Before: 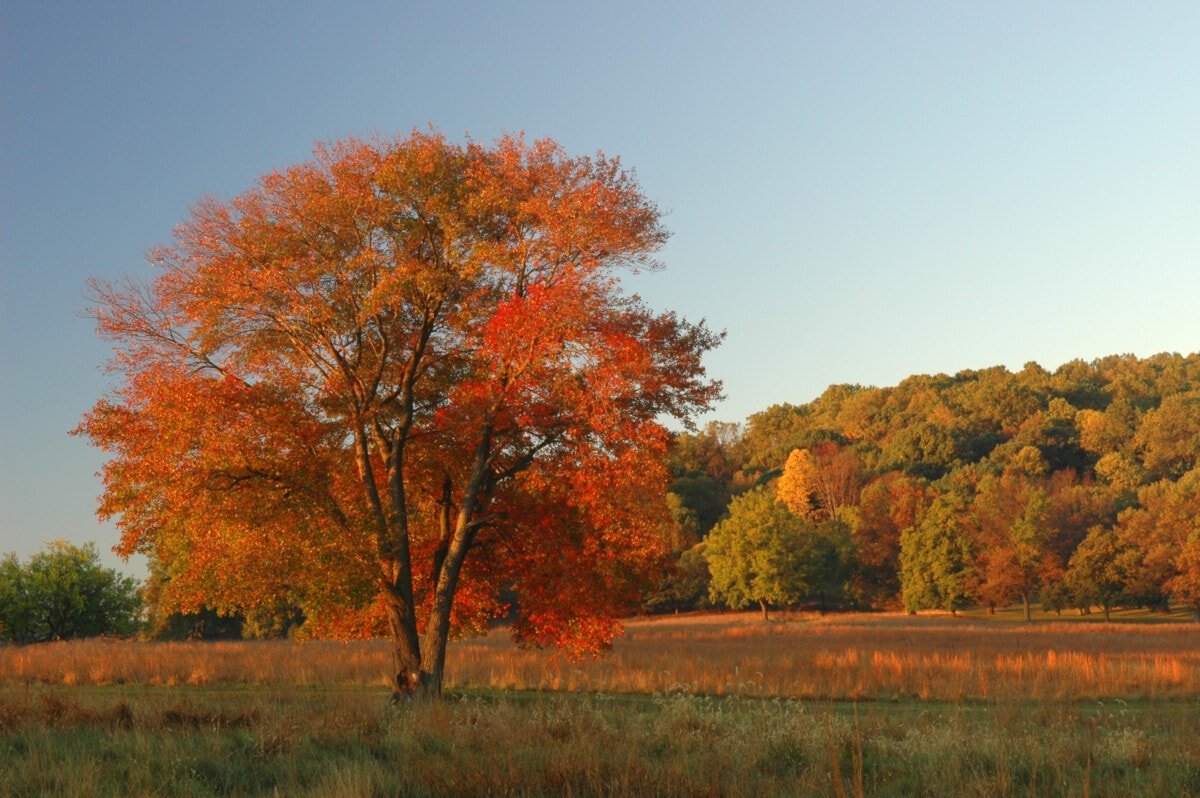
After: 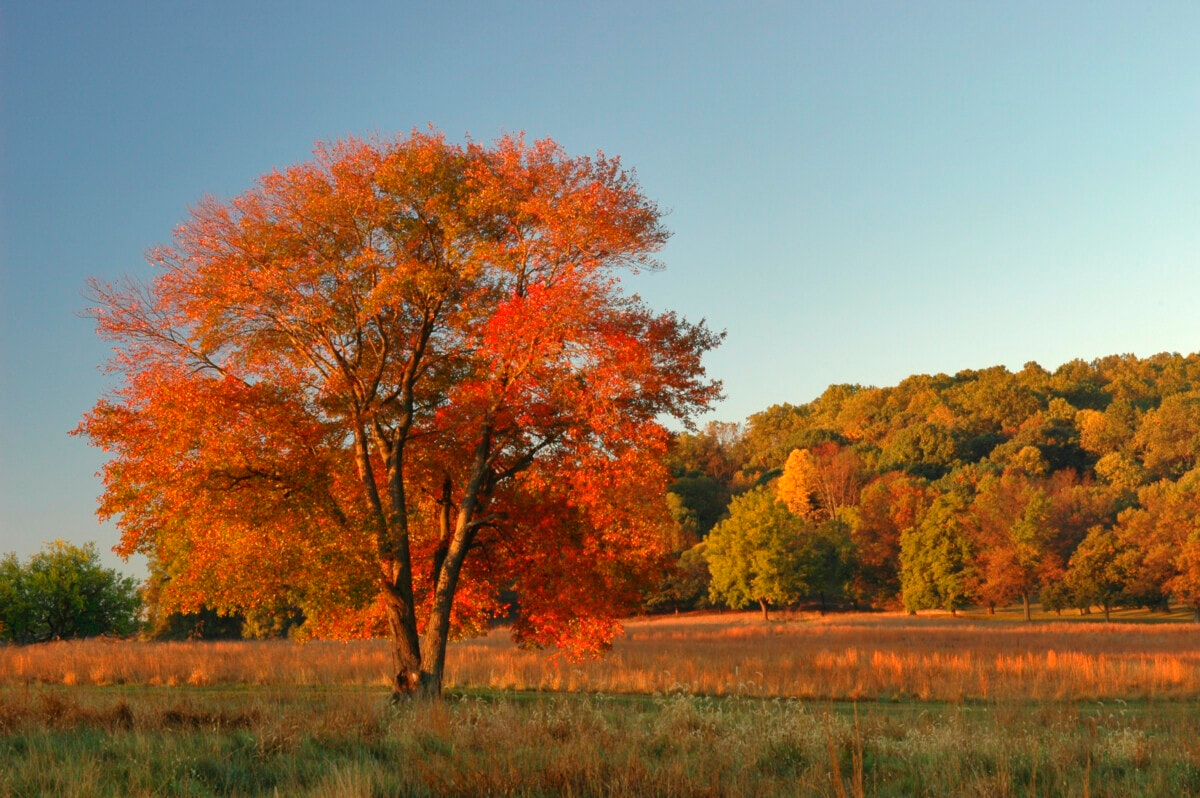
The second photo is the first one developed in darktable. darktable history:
contrast brightness saturation: contrast 0.071
shadows and highlights: soften with gaussian
